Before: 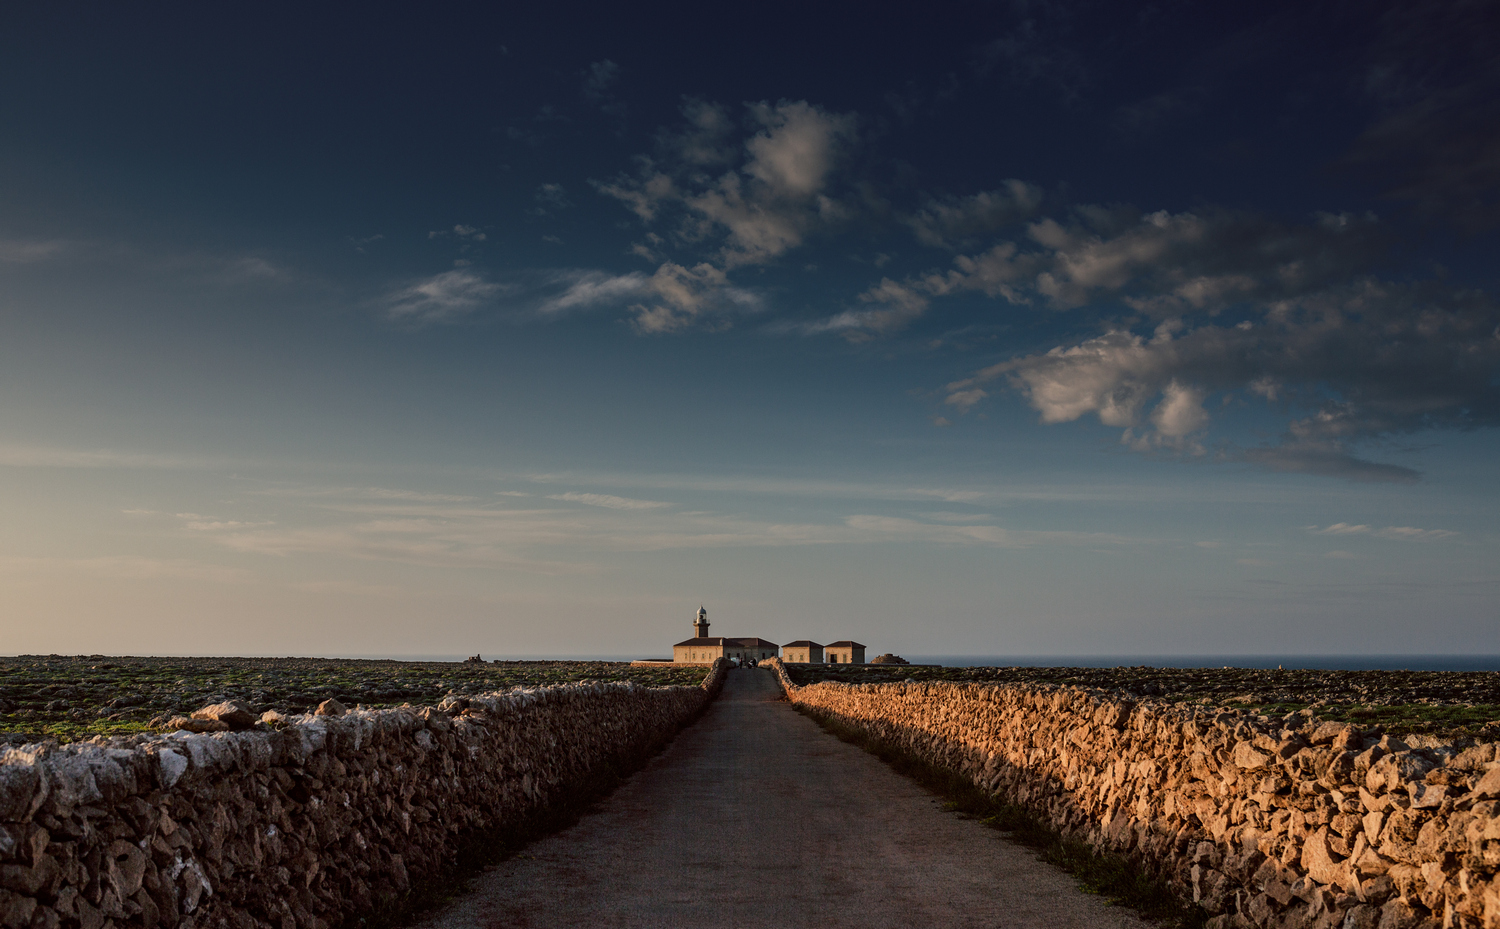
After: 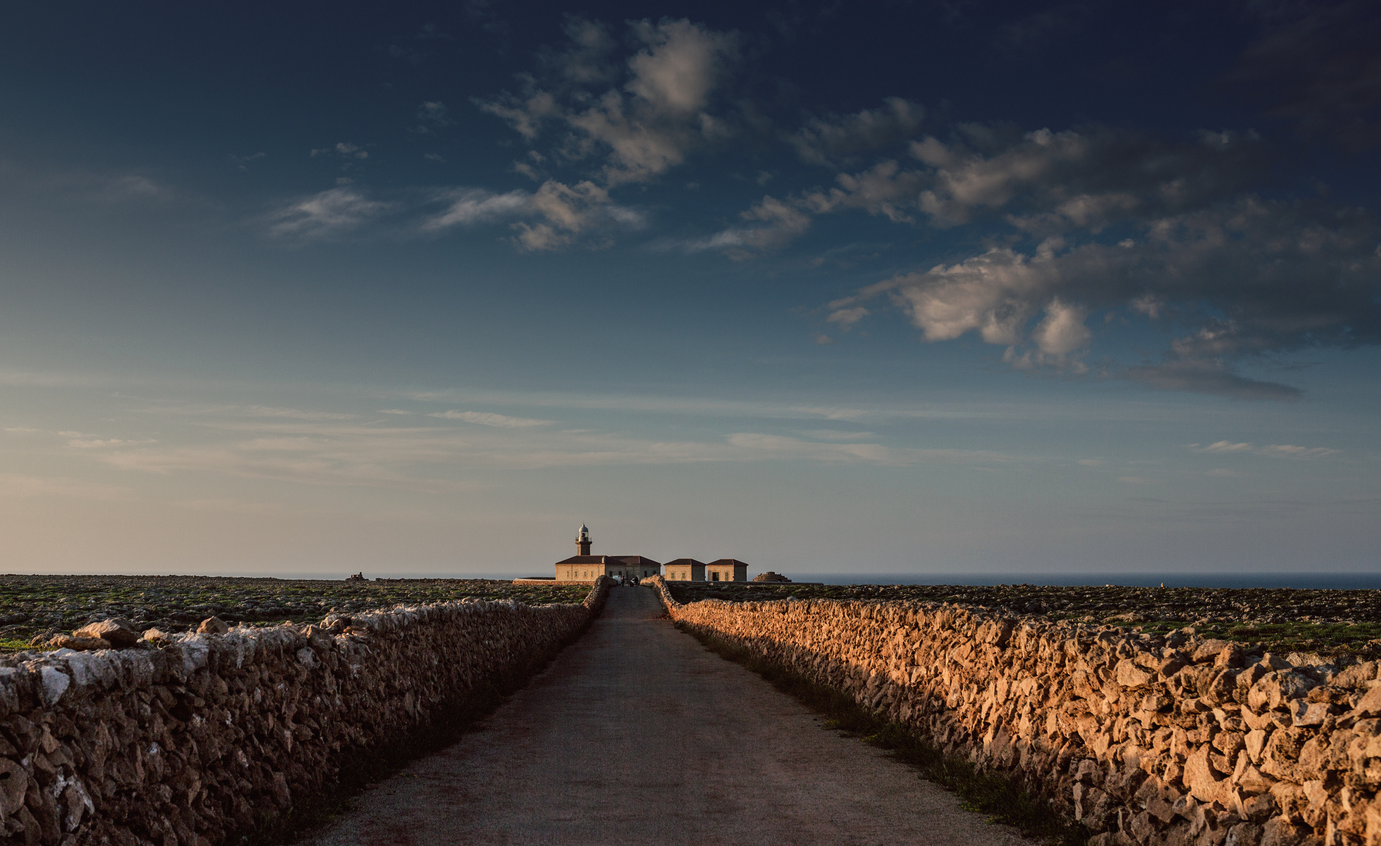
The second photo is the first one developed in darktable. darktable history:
crop and rotate: left 7.89%, top 8.856%
exposure: black level correction -0.001, exposure 0.079 EV, compensate highlight preservation false
